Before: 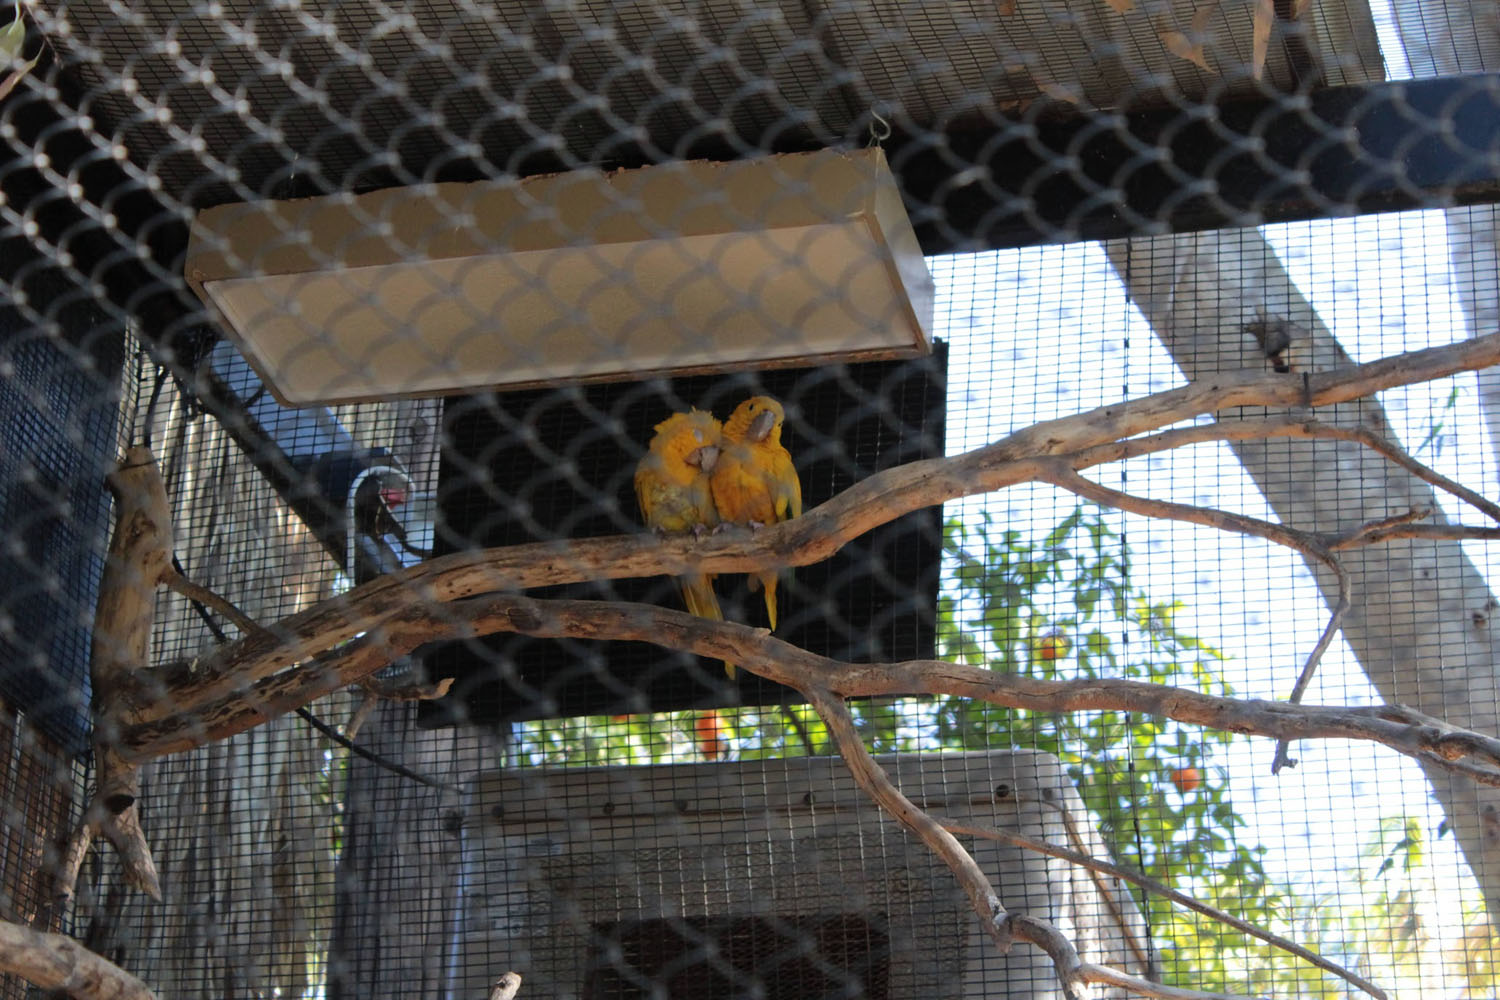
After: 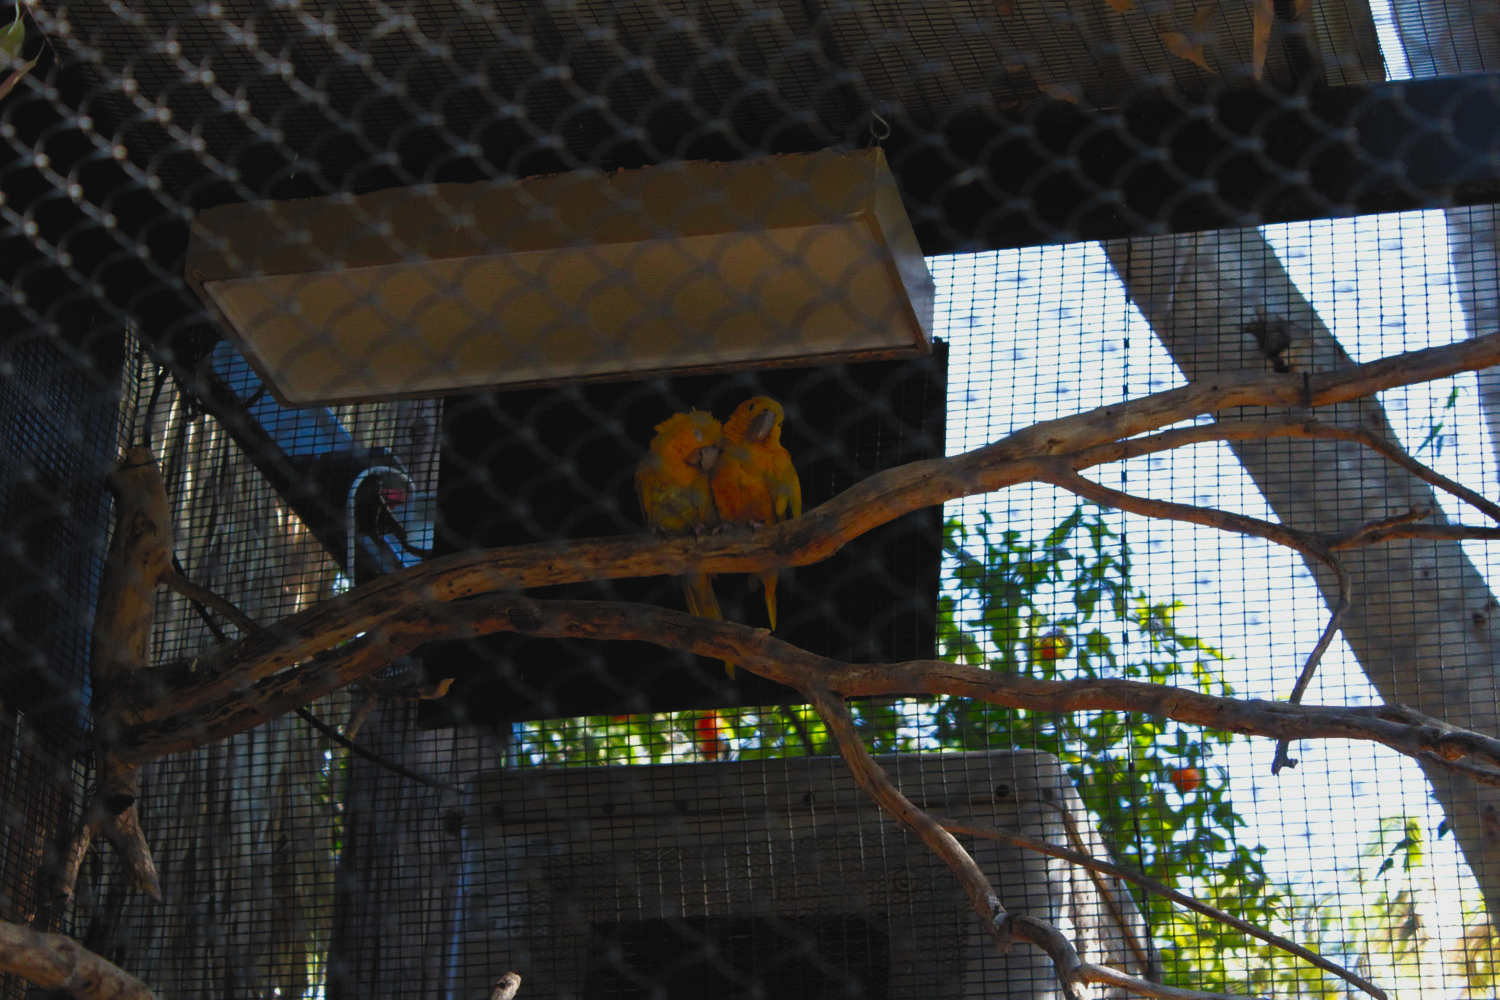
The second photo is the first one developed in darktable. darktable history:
contrast brightness saturation: contrast 0.98, brightness 0.994, saturation 0.996
exposure: exposure -2.011 EV, compensate highlight preservation false
filmic rgb: black relative exposure -7.97 EV, white relative exposure 2.45 EV, hardness 6.37
